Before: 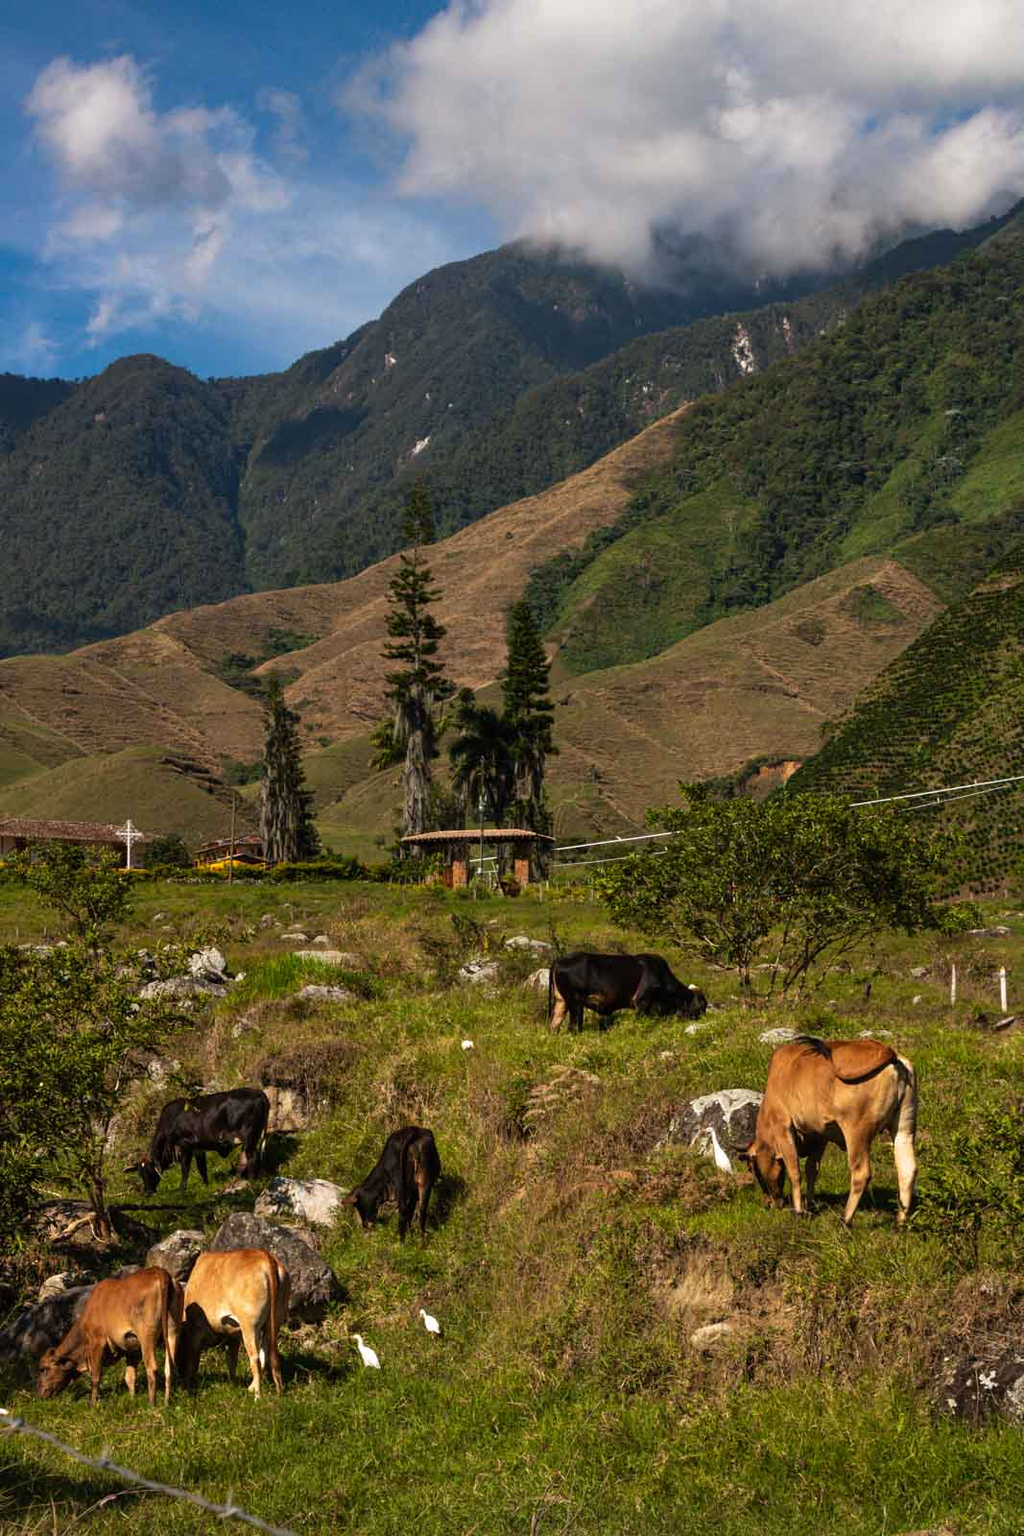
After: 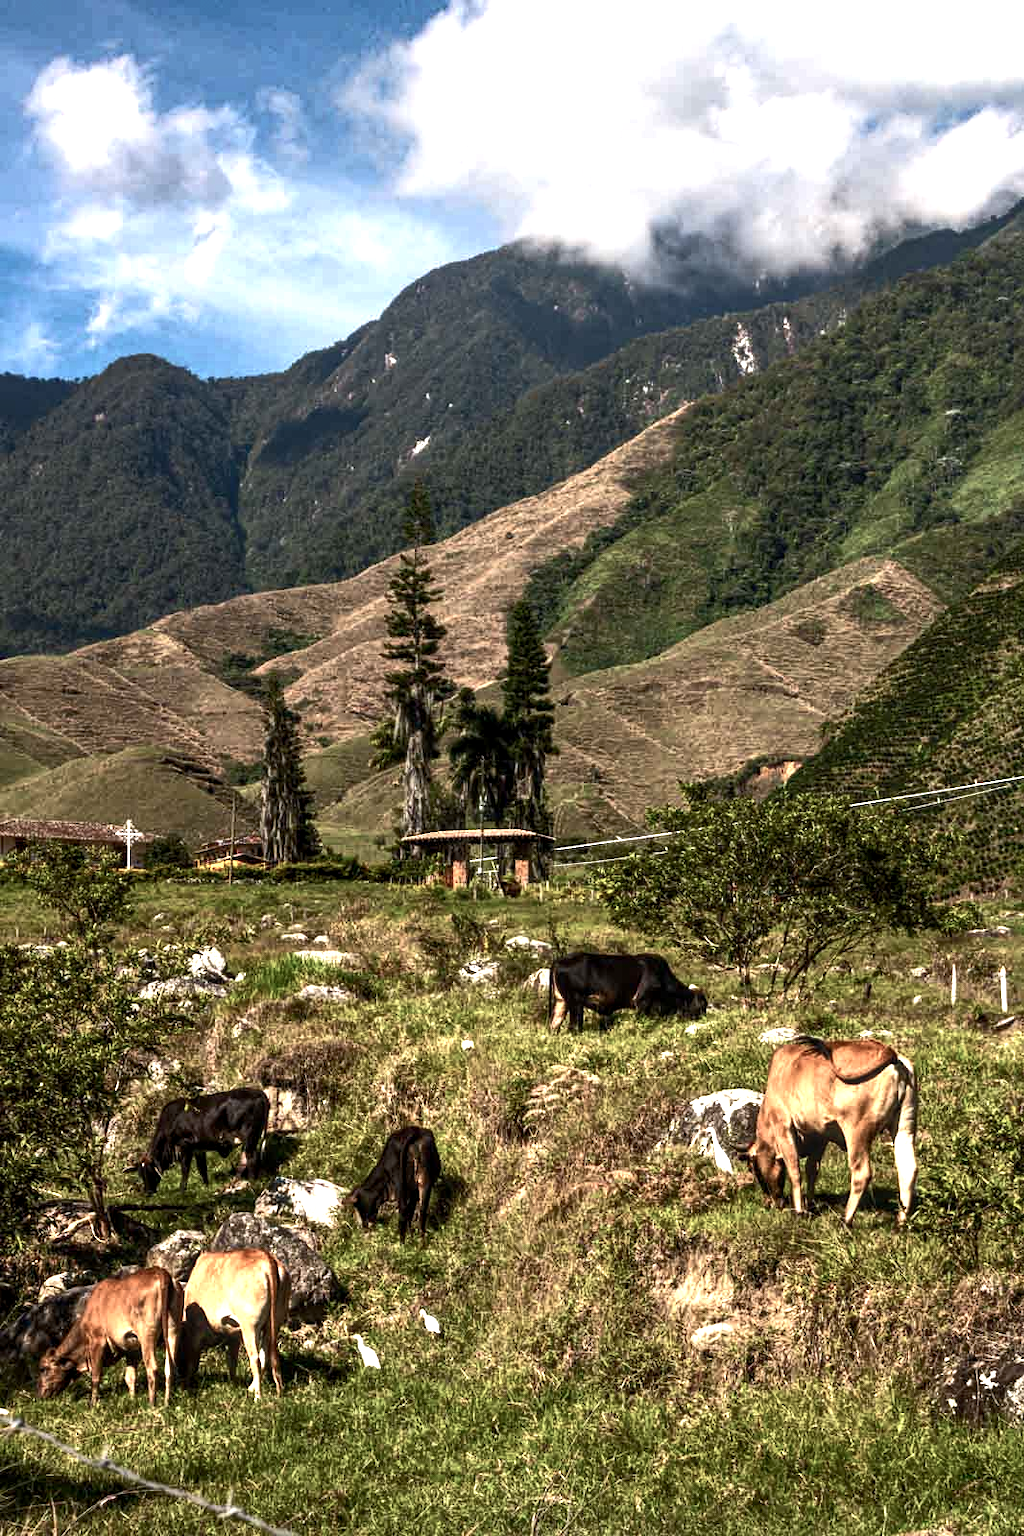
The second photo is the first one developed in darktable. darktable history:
exposure: exposure 1.25 EV, compensate exposure bias true, compensate highlight preservation false
local contrast: detail 130%
color balance rgb: perceptual saturation grading › highlights -31.88%, perceptual saturation grading › mid-tones 5.8%, perceptual saturation grading › shadows 18.12%, perceptual brilliance grading › highlights 3.62%, perceptual brilliance grading › mid-tones -18.12%, perceptual brilliance grading › shadows -41.3%
